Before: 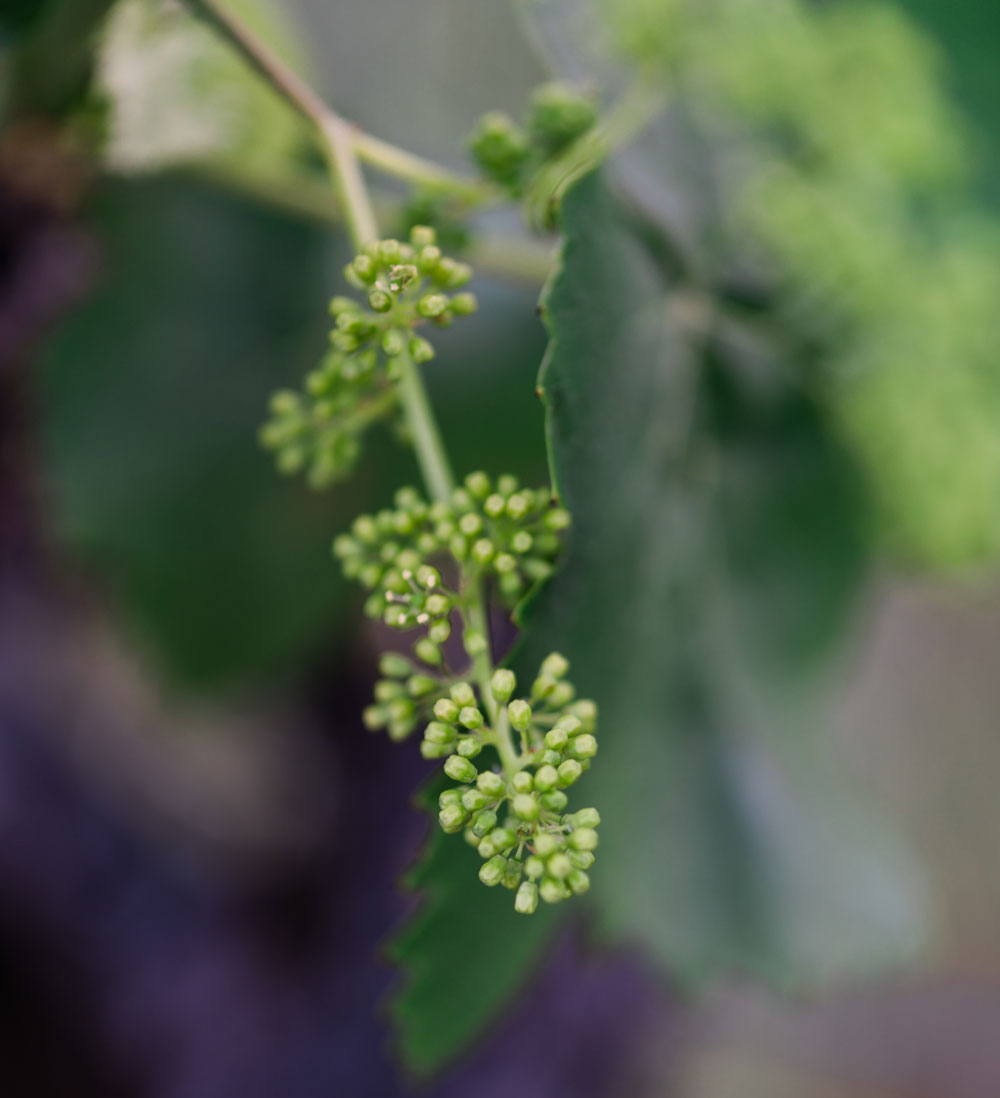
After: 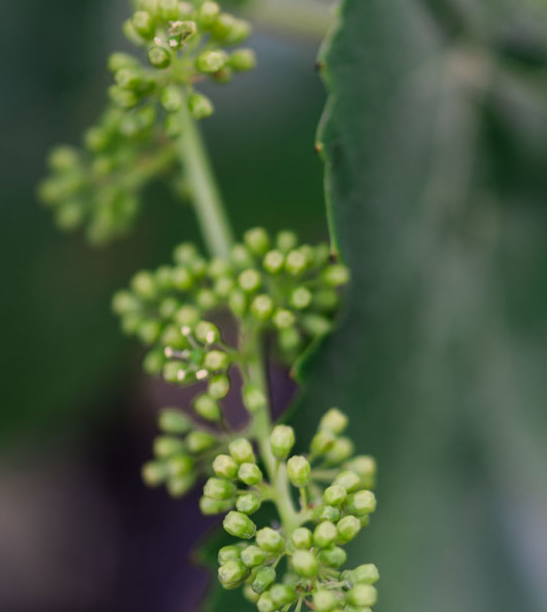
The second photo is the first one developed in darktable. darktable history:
crop and rotate: left 22.151%, top 22.291%, right 23.097%, bottom 21.932%
